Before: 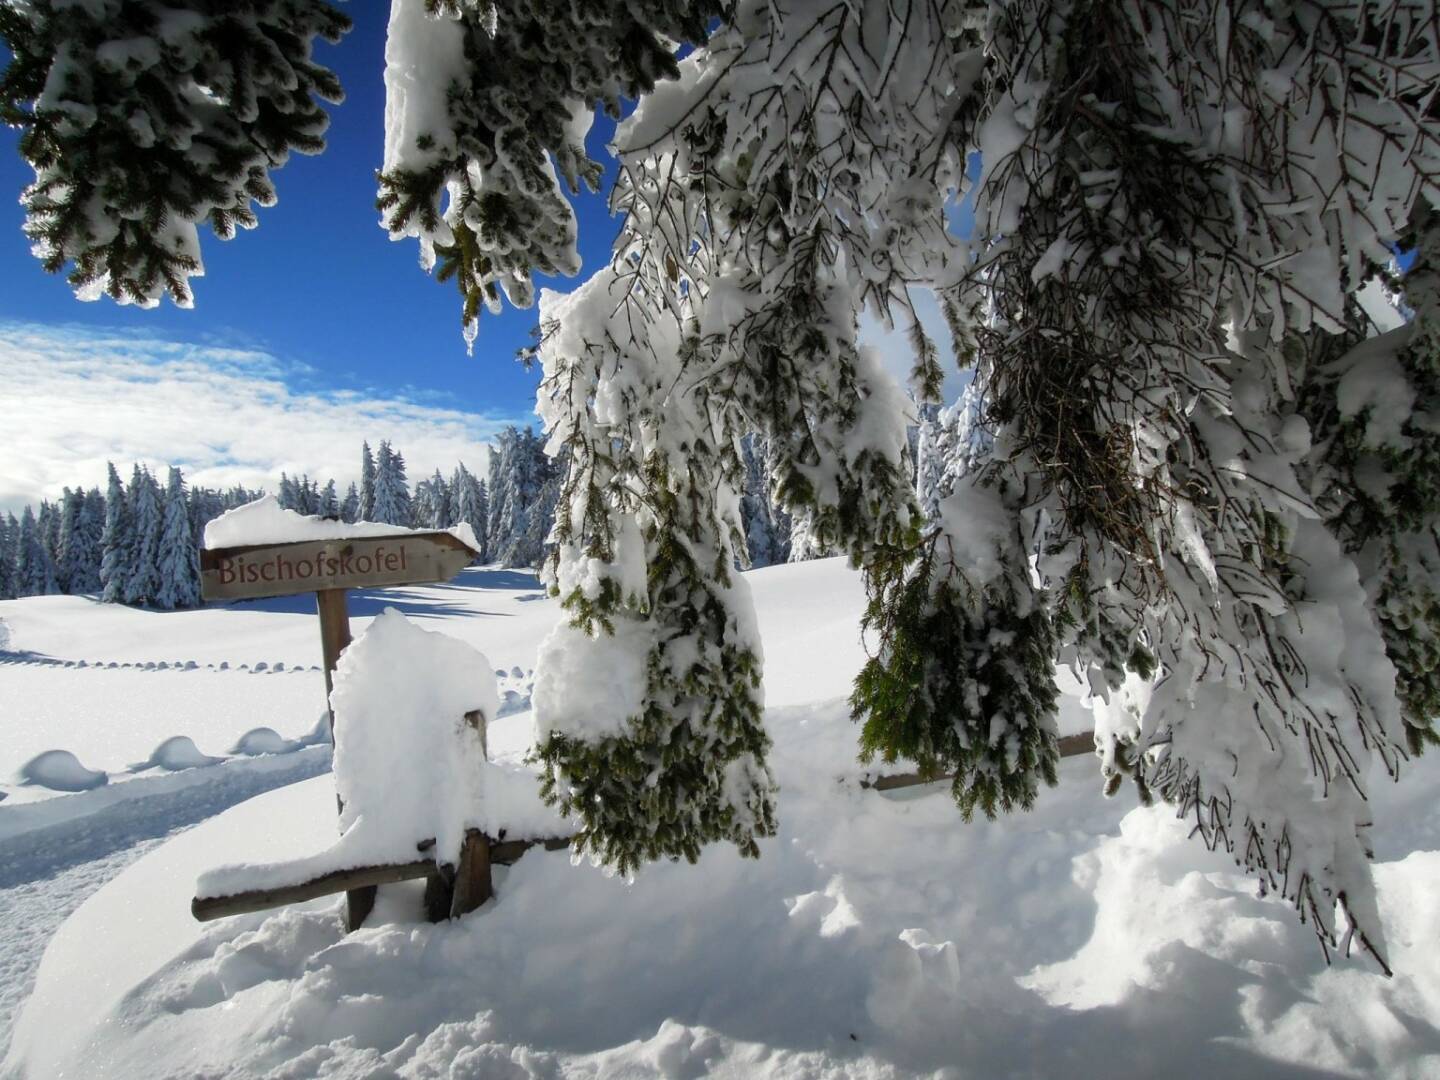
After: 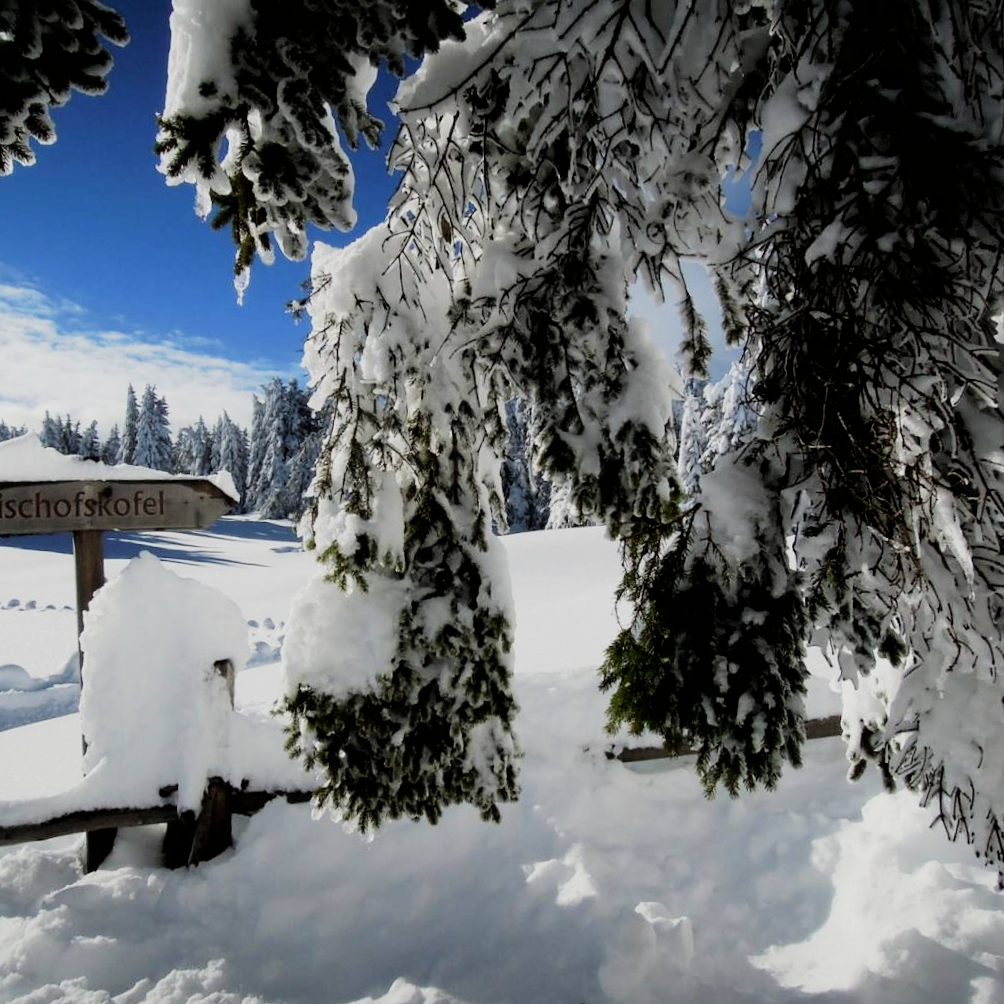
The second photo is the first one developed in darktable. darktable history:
filmic rgb: black relative exposure -5 EV, hardness 2.88, contrast 1.3, highlights saturation mix -30%
crop and rotate: angle -3.27°, left 14.277%, top 0.028%, right 10.766%, bottom 0.028%
